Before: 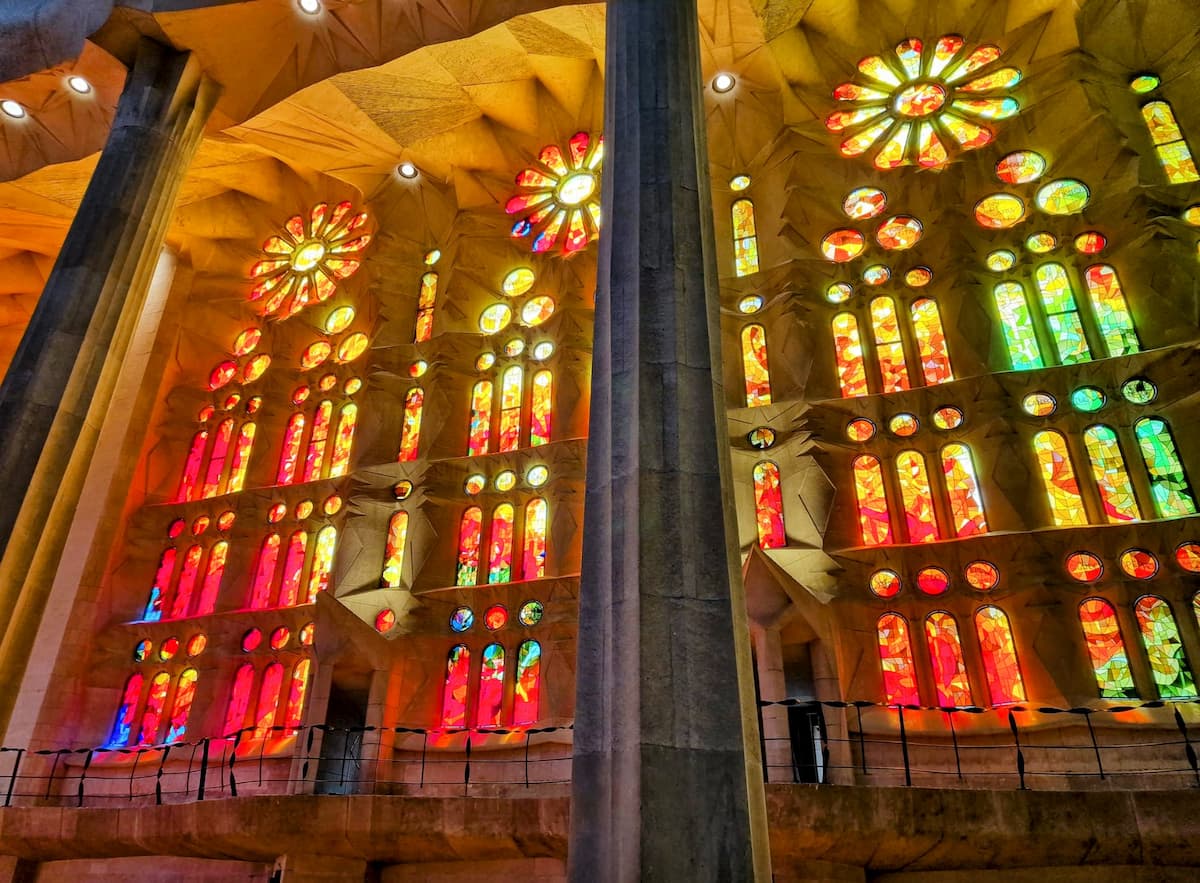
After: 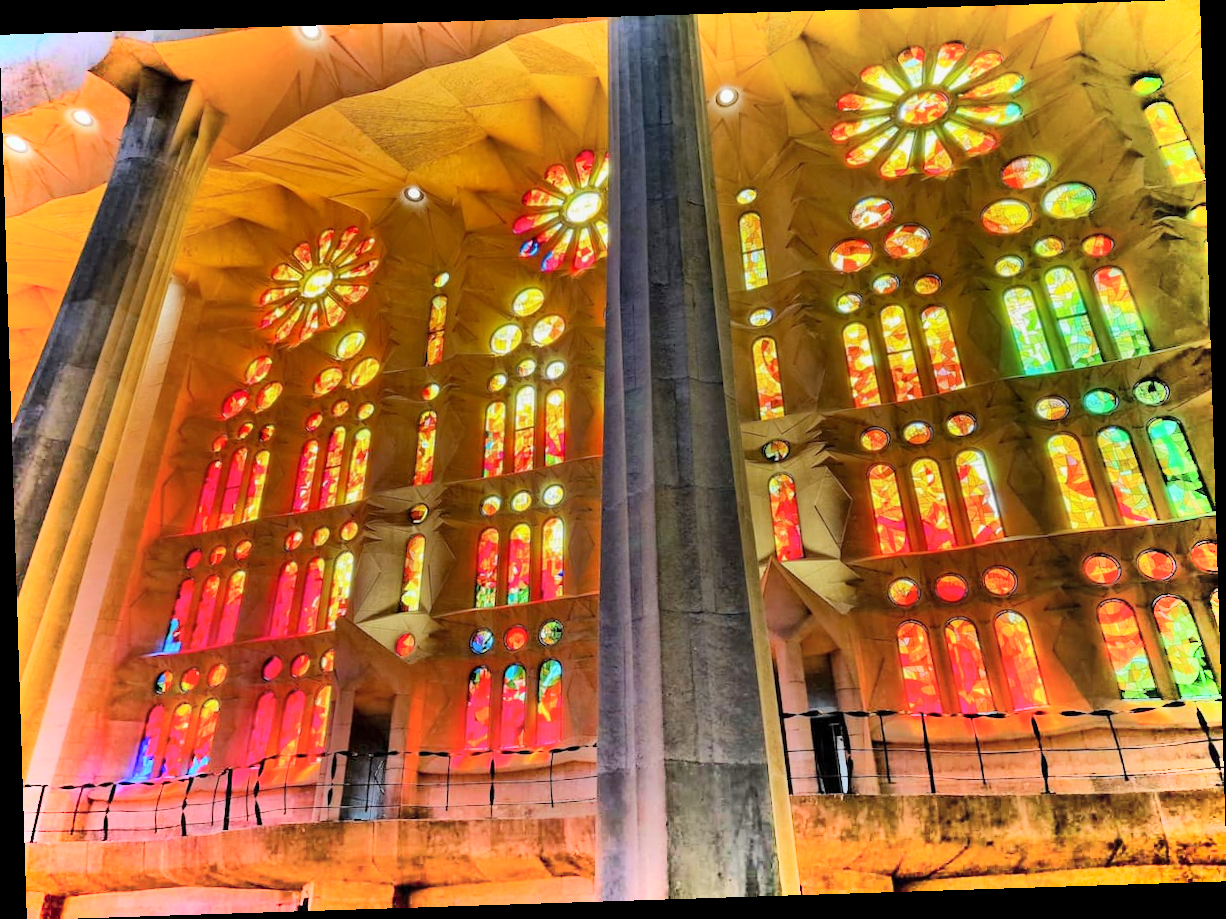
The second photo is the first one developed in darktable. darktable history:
shadows and highlights: radius 123.98, shadows 100, white point adjustment -3, highlights -100, highlights color adjustment 89.84%, soften with gaussian
rotate and perspective: rotation -1.77°, lens shift (horizontal) 0.004, automatic cropping off
rgb curve: curves: ch0 [(0, 0) (0.053, 0.068) (0.122, 0.128) (1, 1)]
